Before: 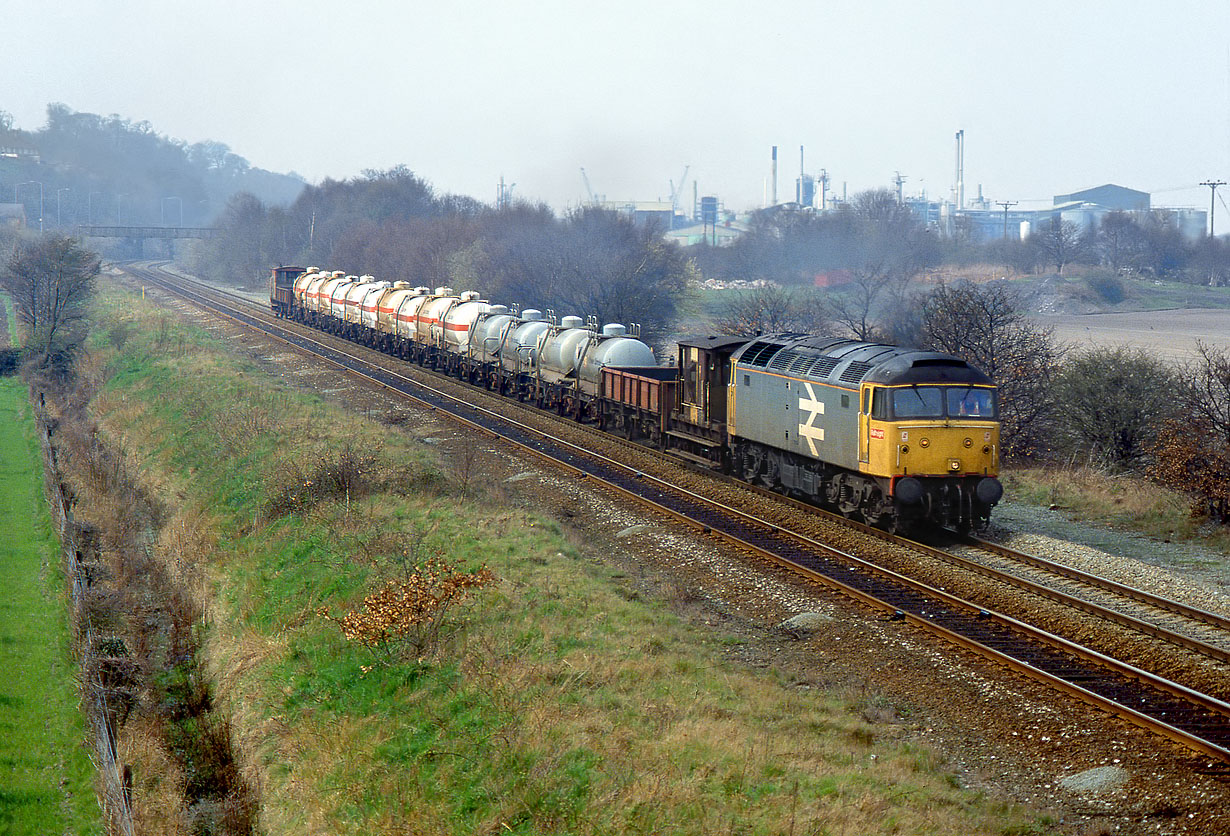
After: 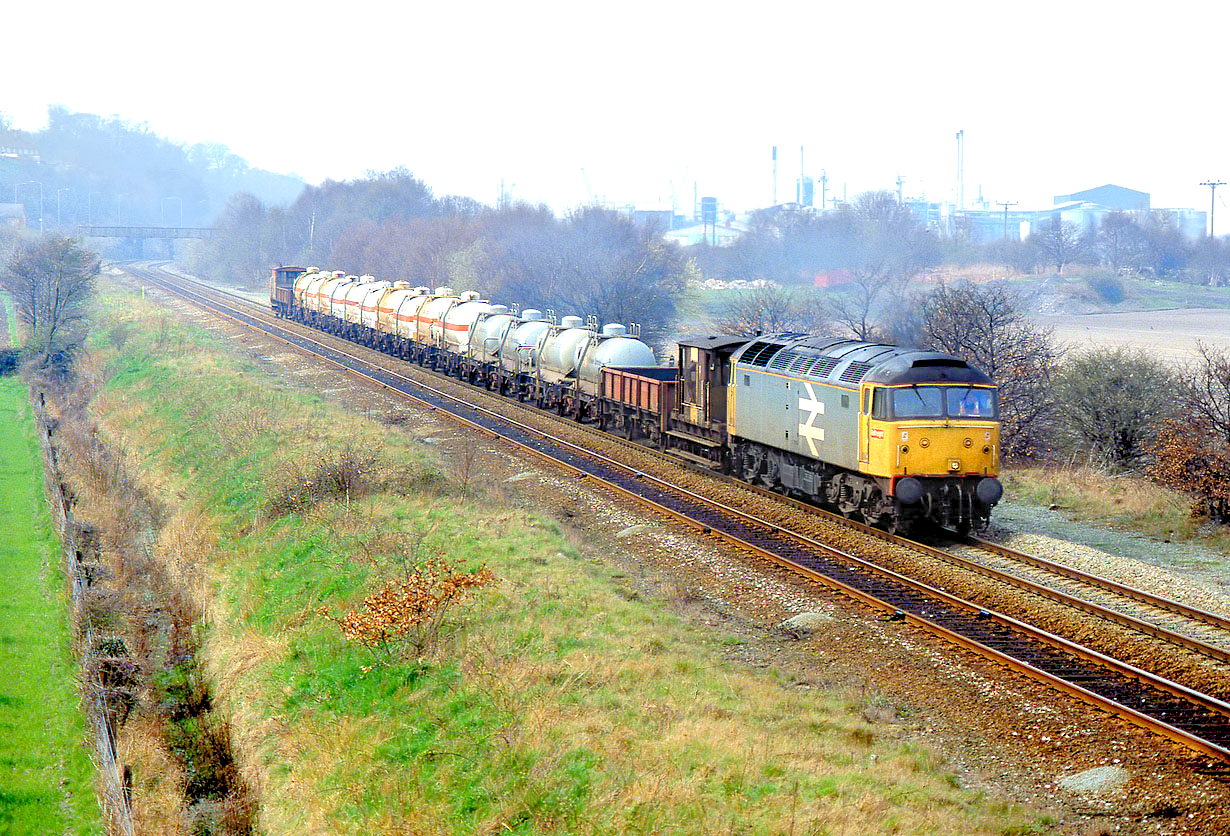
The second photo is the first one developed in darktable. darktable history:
levels: levels [0.036, 0.364, 0.827]
tone equalizer: edges refinement/feathering 500, mask exposure compensation -1.57 EV, preserve details no
